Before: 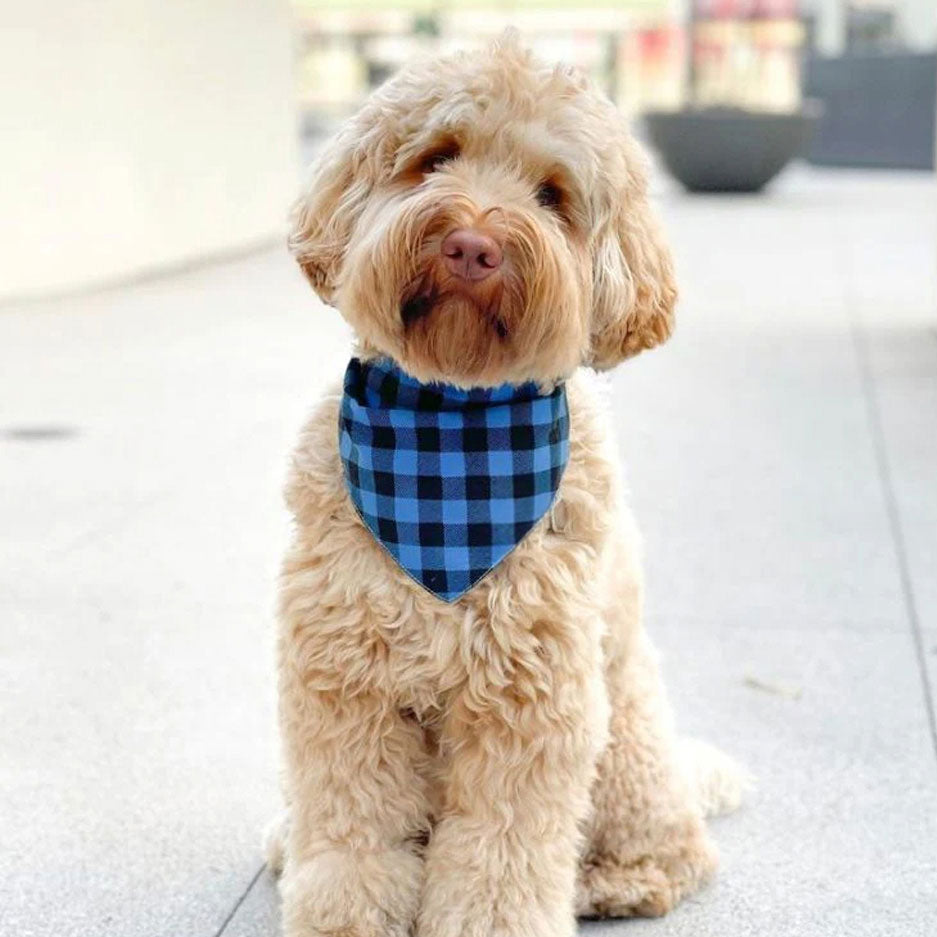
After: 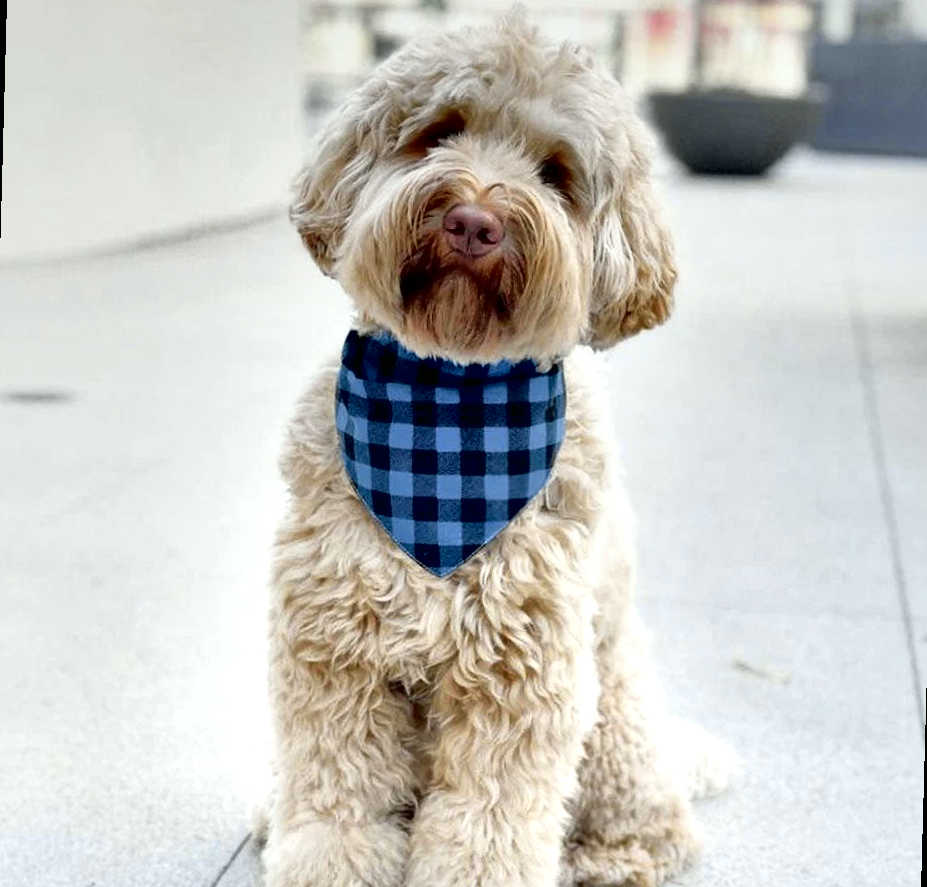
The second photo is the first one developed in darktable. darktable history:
tone curve: curves: ch0 [(0, 0) (0.088, 0.042) (0.208, 0.176) (0.257, 0.267) (0.406, 0.483) (0.489, 0.556) (0.667, 0.73) (0.793, 0.851) (0.994, 0.974)]; ch1 [(0, 0) (0.161, 0.092) (0.35, 0.33) (0.392, 0.392) (0.457, 0.467) (0.505, 0.497) (0.537, 0.518) (0.553, 0.53) (0.58, 0.567) (0.739, 0.697) (1, 1)]; ch2 [(0, 0) (0.346, 0.362) (0.448, 0.419) (0.502, 0.499) (0.533, 0.517) (0.556, 0.533) (0.629, 0.619) (0.717, 0.678) (1, 1)], color space Lab, independent channels, preserve colors none
rotate and perspective: rotation 1.57°, crop left 0.018, crop right 0.982, crop top 0.039, crop bottom 0.961
graduated density: on, module defaults
local contrast: mode bilateral grid, contrast 44, coarseness 69, detail 214%, midtone range 0.2
